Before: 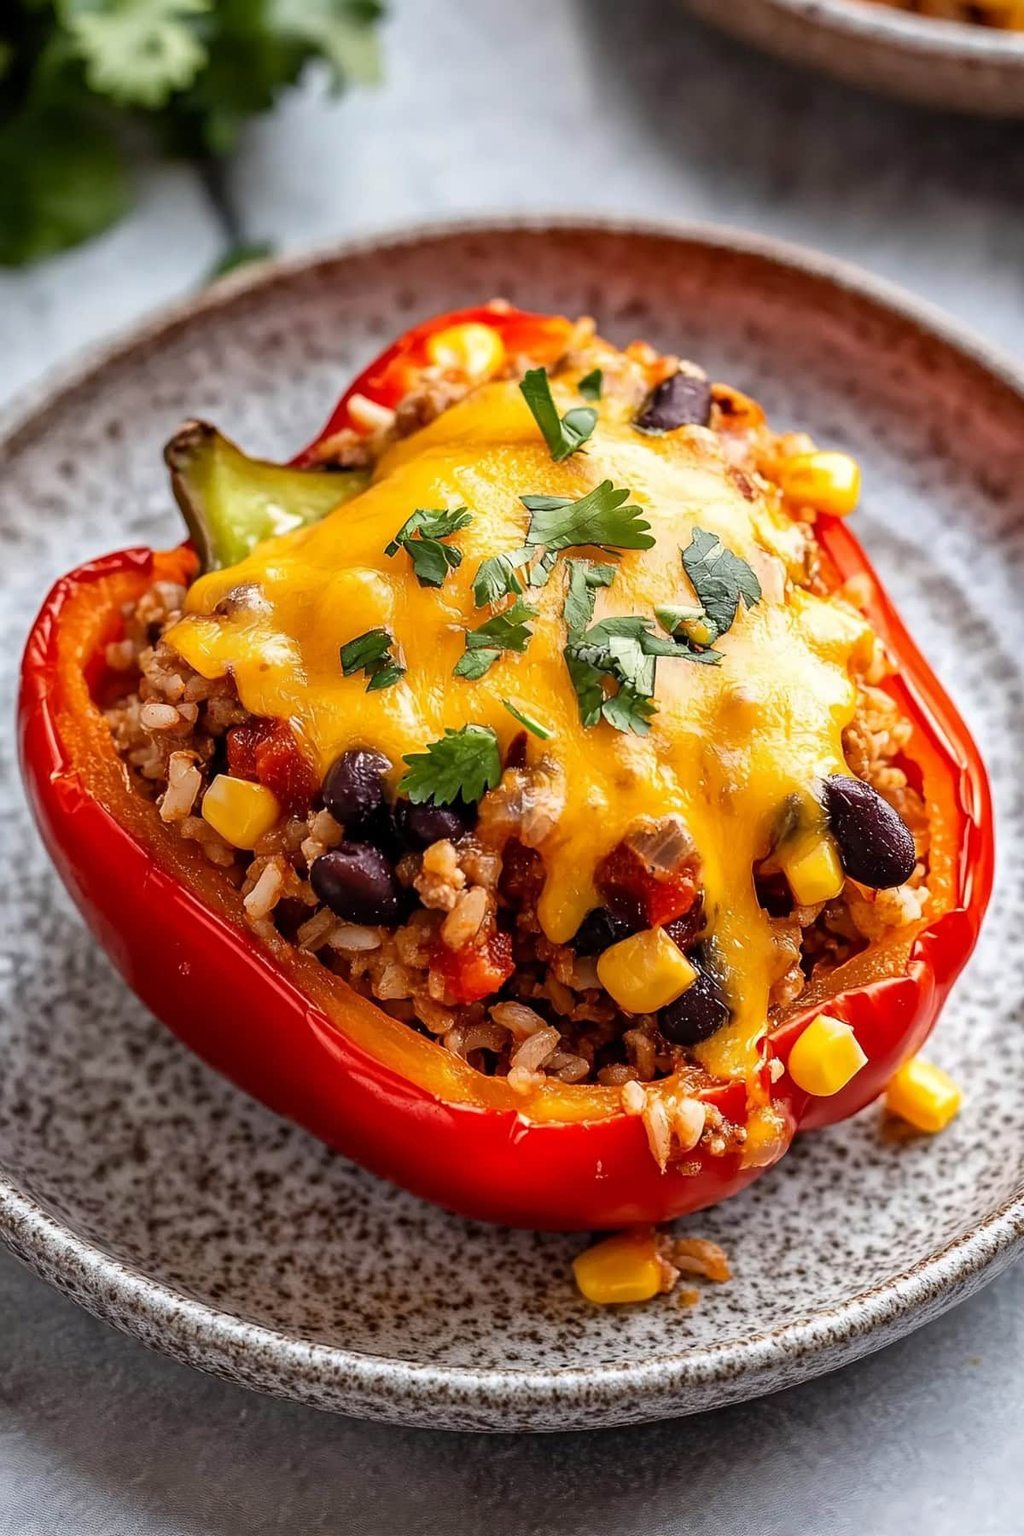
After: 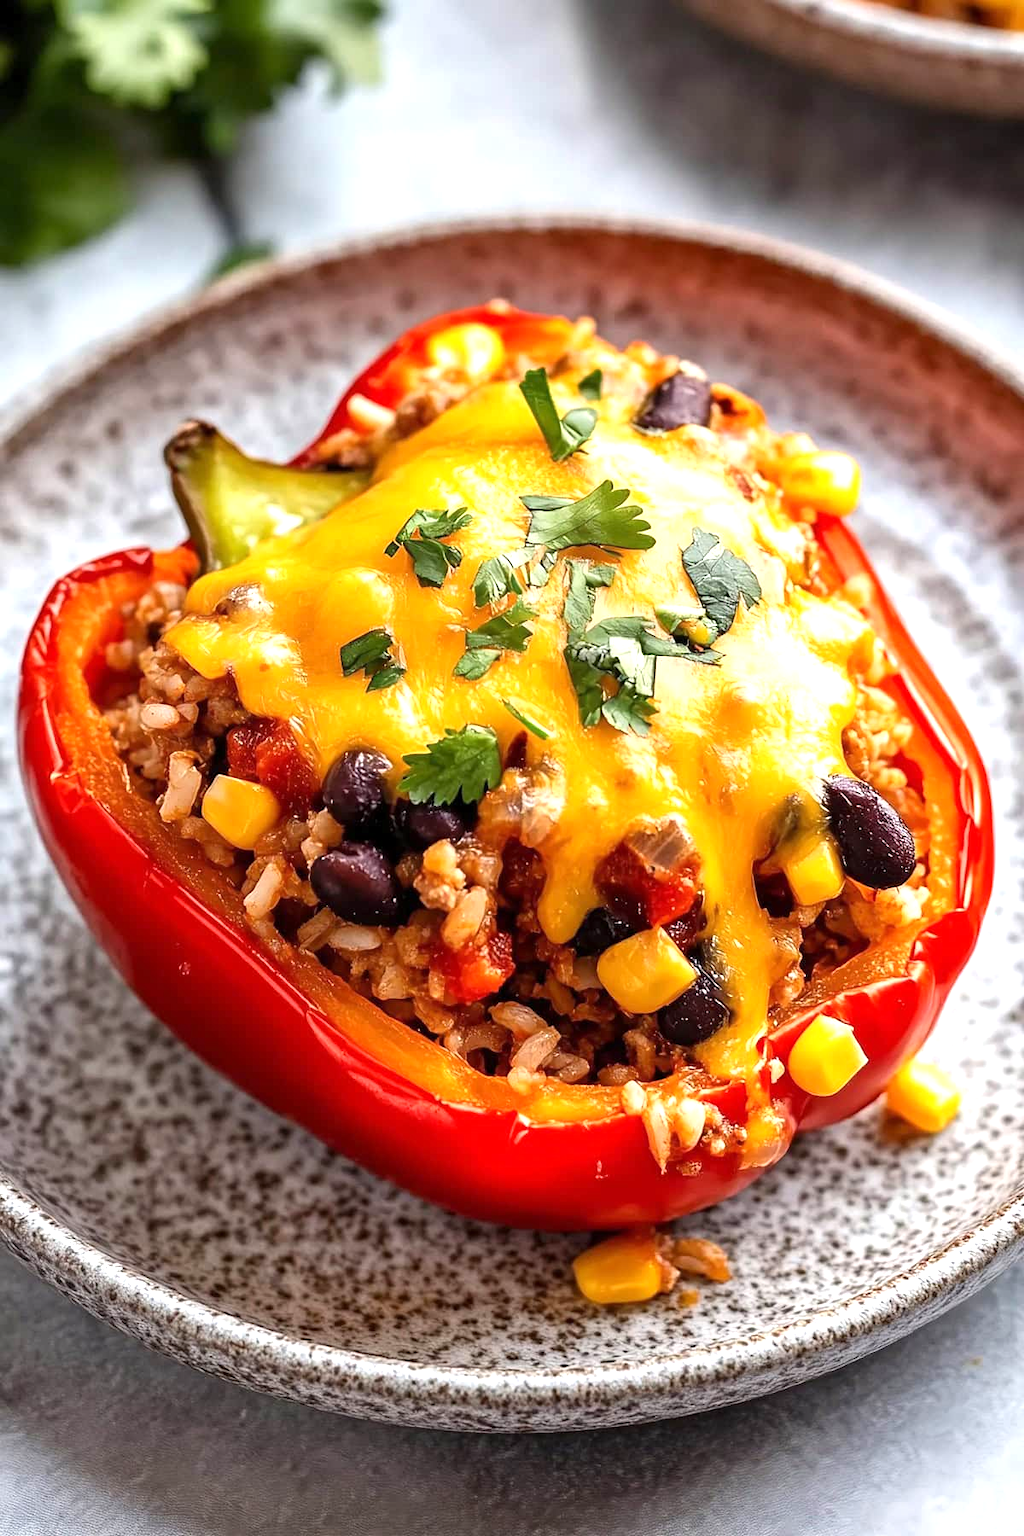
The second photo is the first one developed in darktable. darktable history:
exposure: exposure 0.603 EV, compensate exposure bias true, compensate highlight preservation false
